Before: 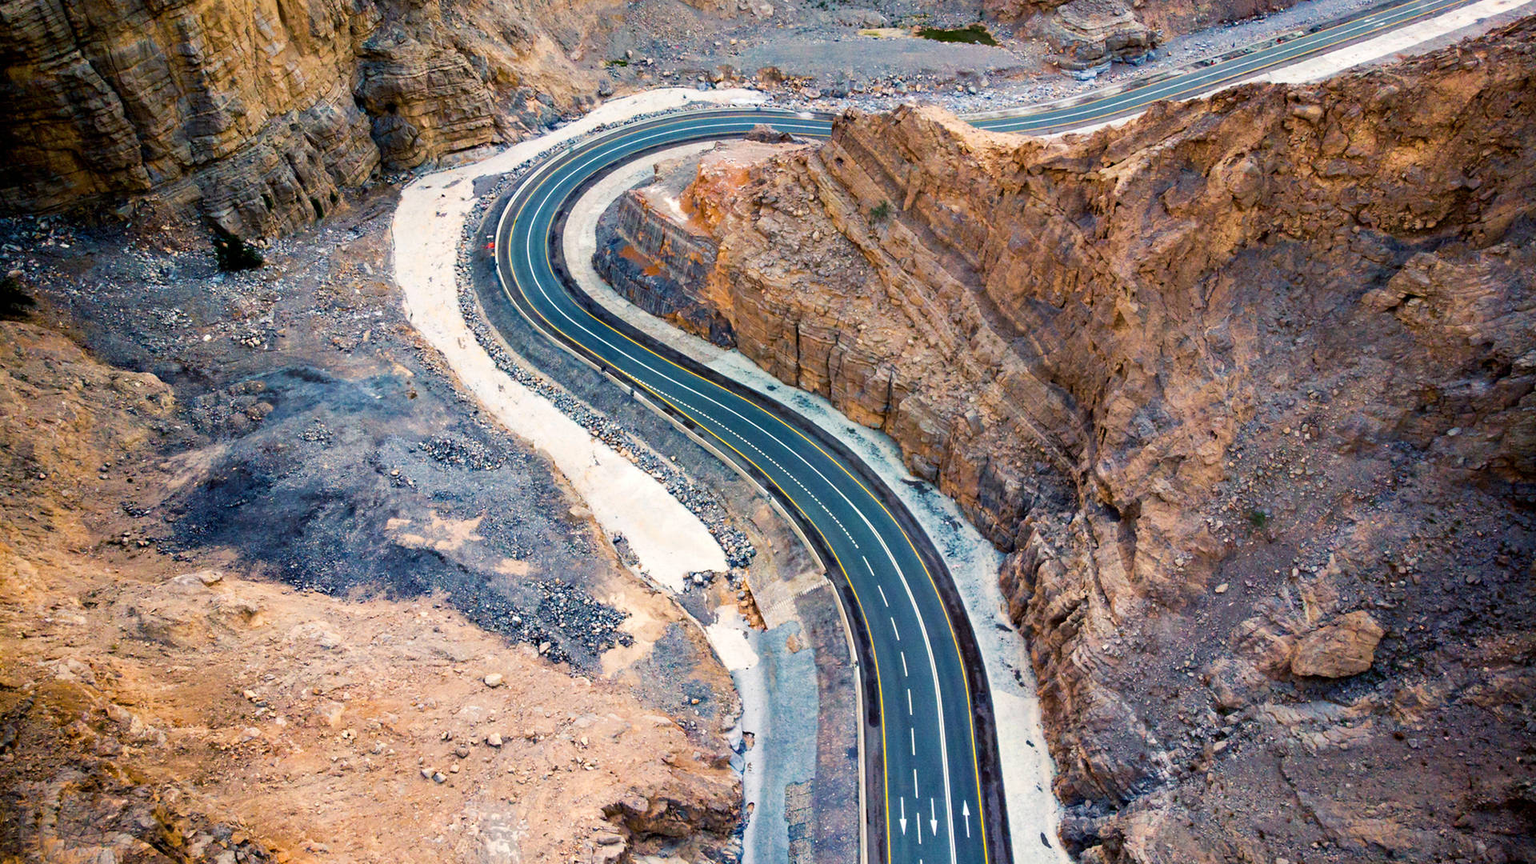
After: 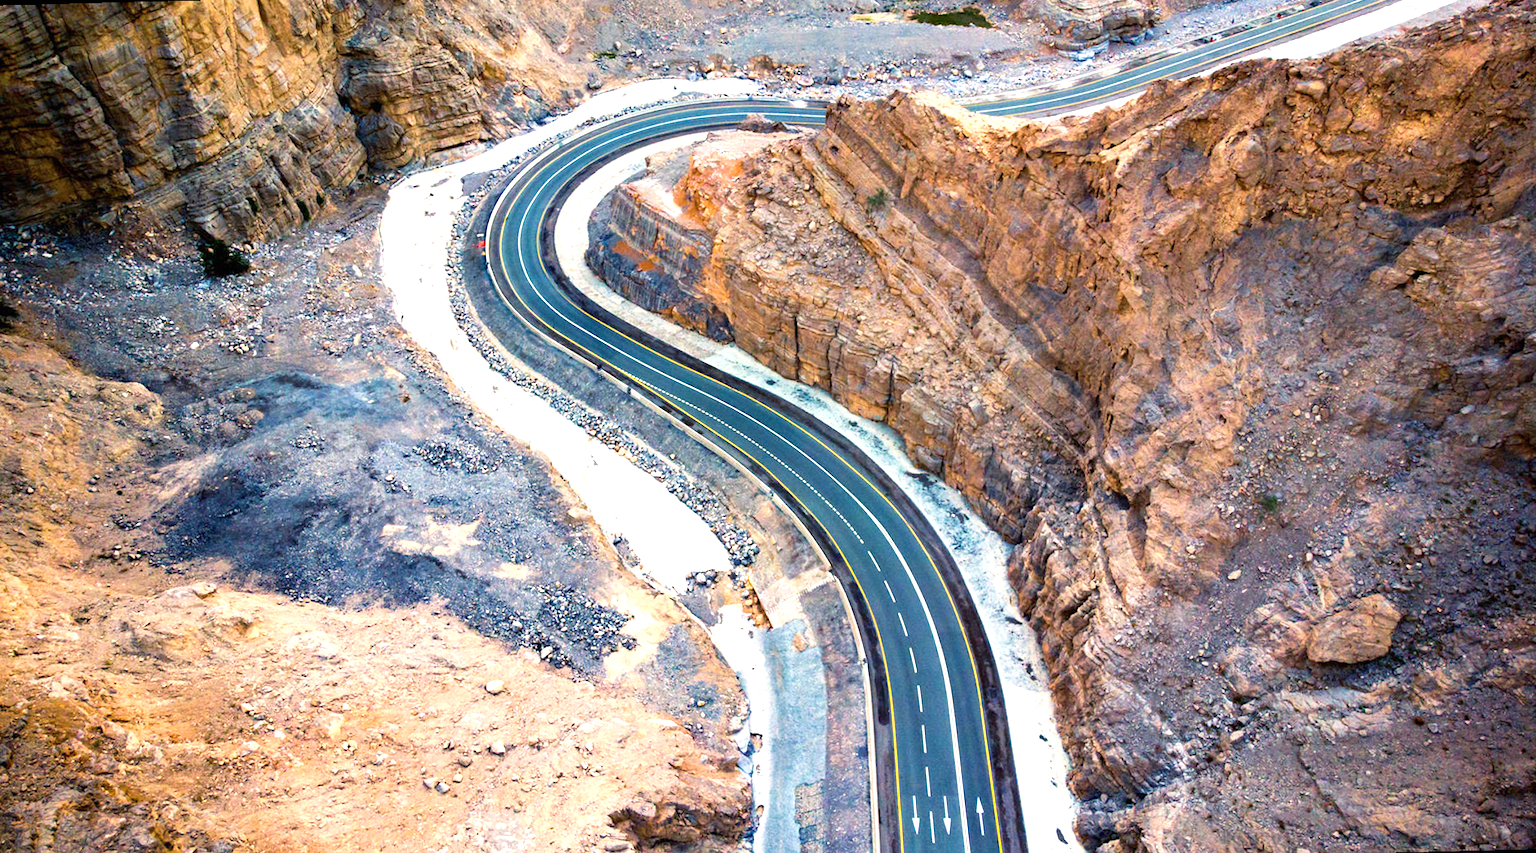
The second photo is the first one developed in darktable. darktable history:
rotate and perspective: rotation -1.42°, crop left 0.016, crop right 0.984, crop top 0.035, crop bottom 0.965
exposure: black level correction 0, exposure 0.7 EV, compensate exposure bias true, compensate highlight preservation false
